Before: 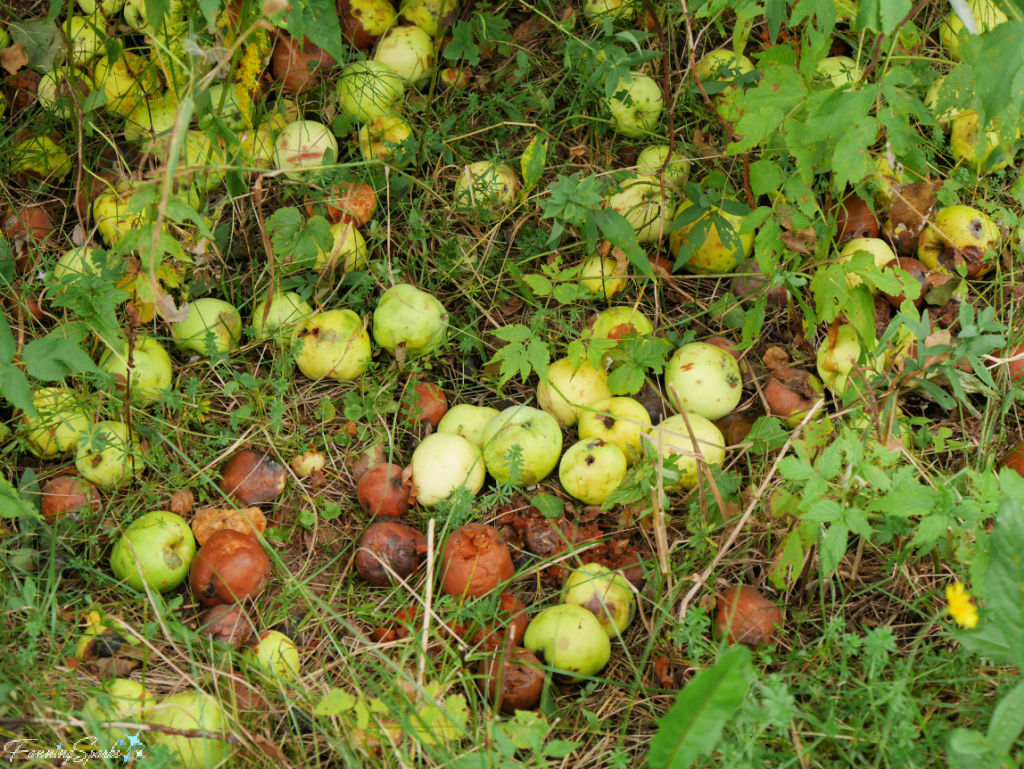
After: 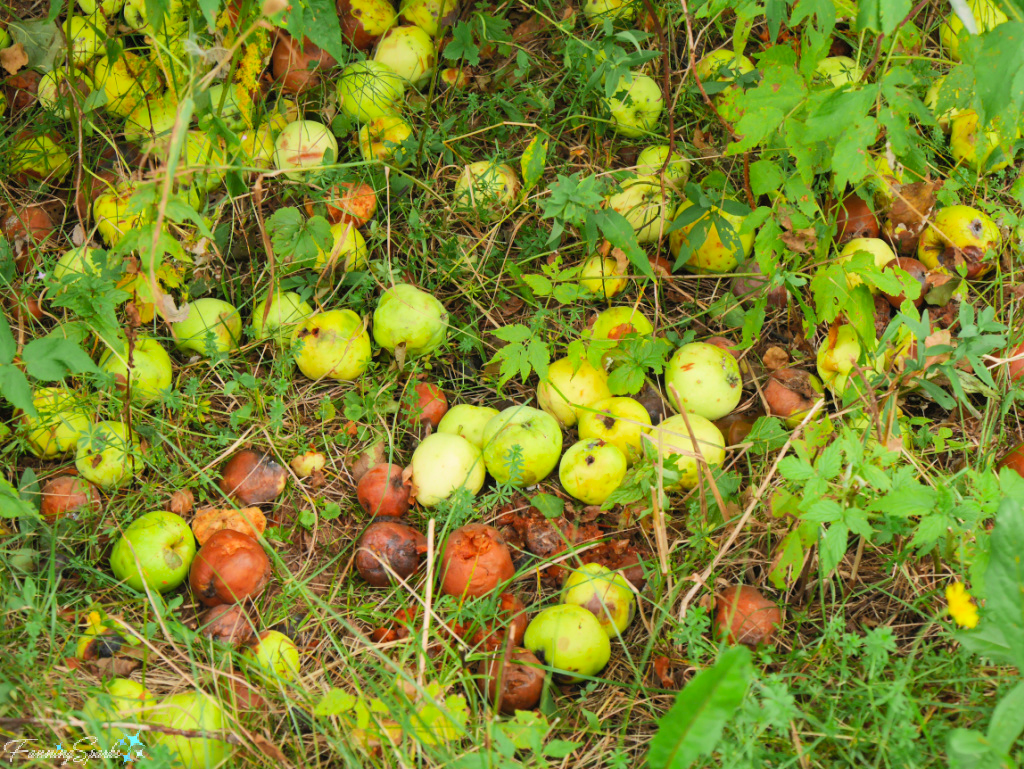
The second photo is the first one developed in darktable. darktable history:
shadows and highlights: on, module defaults
contrast brightness saturation: contrast 0.2, brightness 0.16, saturation 0.22
